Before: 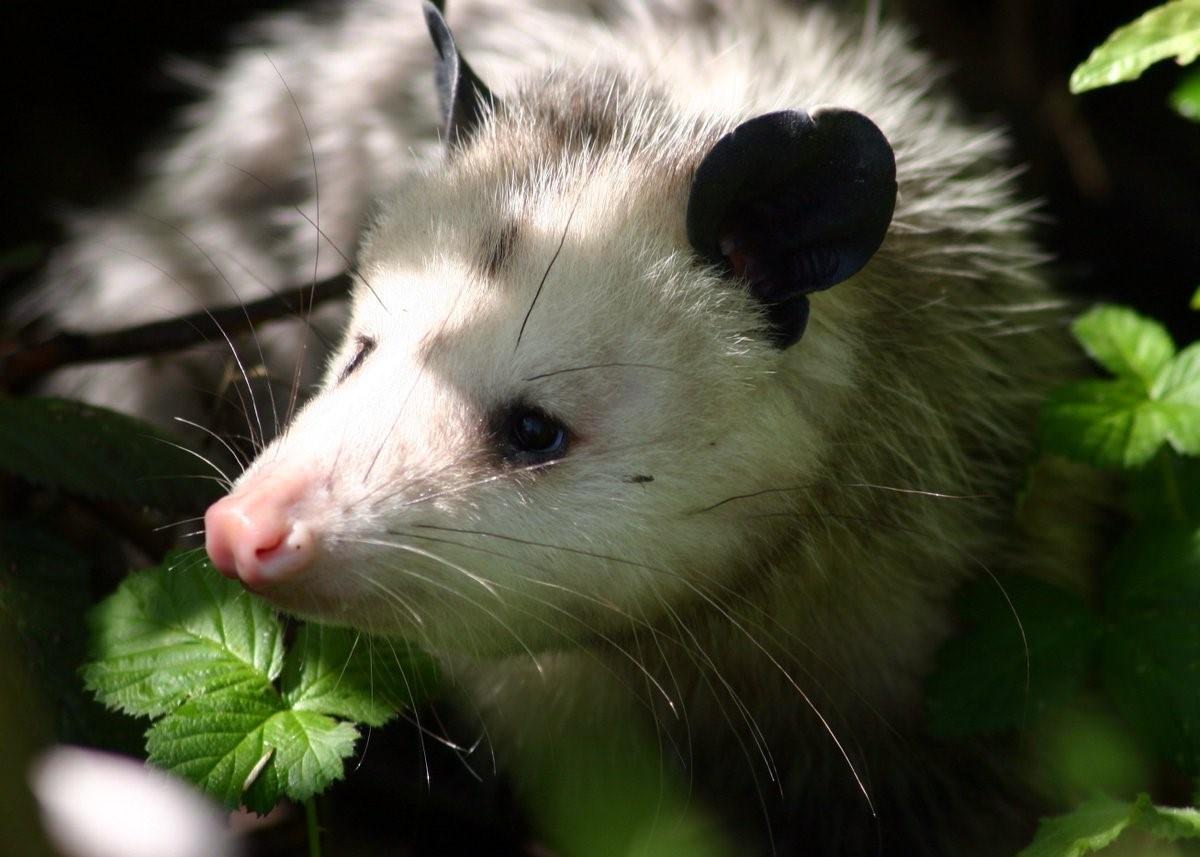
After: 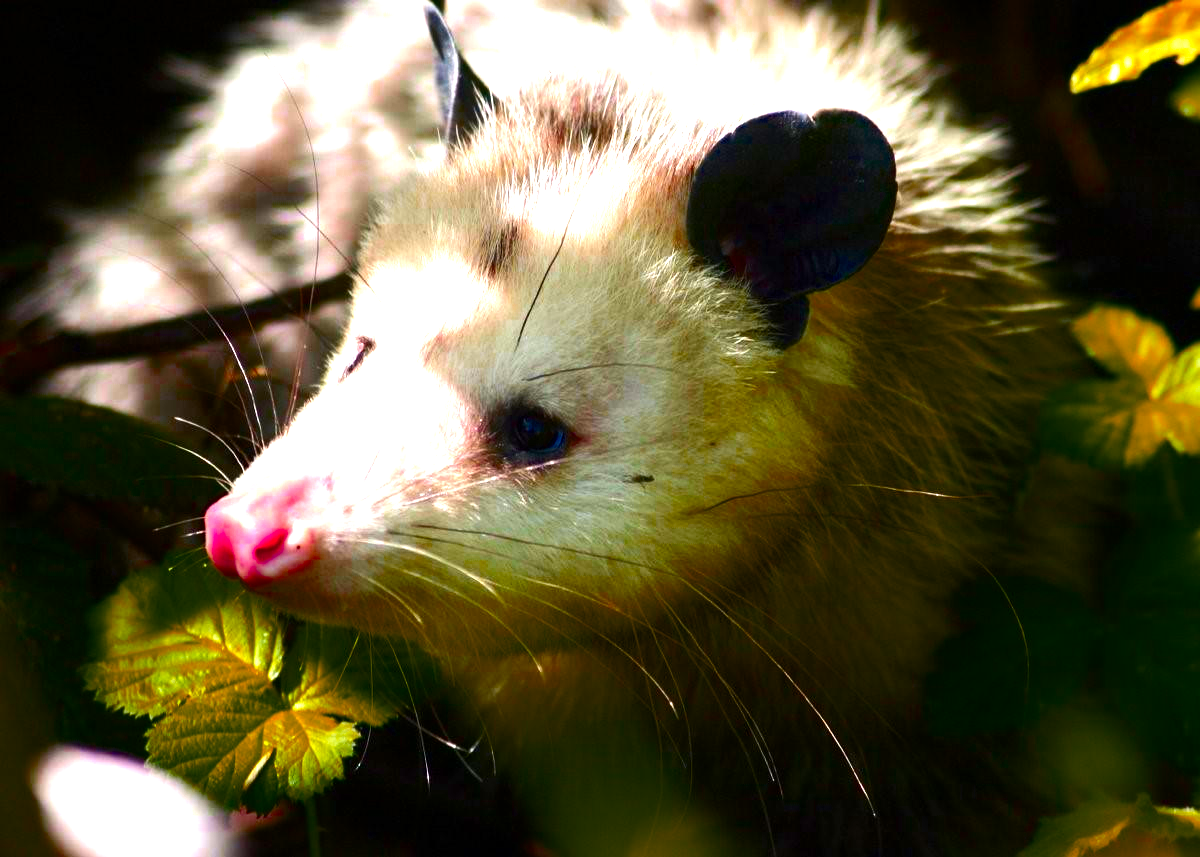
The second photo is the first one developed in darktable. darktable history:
levels: levels [0, 0.492, 0.984]
color balance rgb: perceptual saturation grading › global saturation 36.239%, perceptual saturation grading › shadows 34.899%, perceptual brilliance grading › global brilliance 29.934%, perceptual brilliance grading › highlights 49.383%, perceptual brilliance grading › mid-tones 49.483%, perceptual brilliance grading › shadows -22.715%, saturation formula JzAzBz (2021)
color zones: curves: ch0 [(0.473, 0.374) (0.742, 0.784)]; ch1 [(0.354, 0.737) (0.742, 0.705)]; ch2 [(0.318, 0.421) (0.758, 0.532)]
